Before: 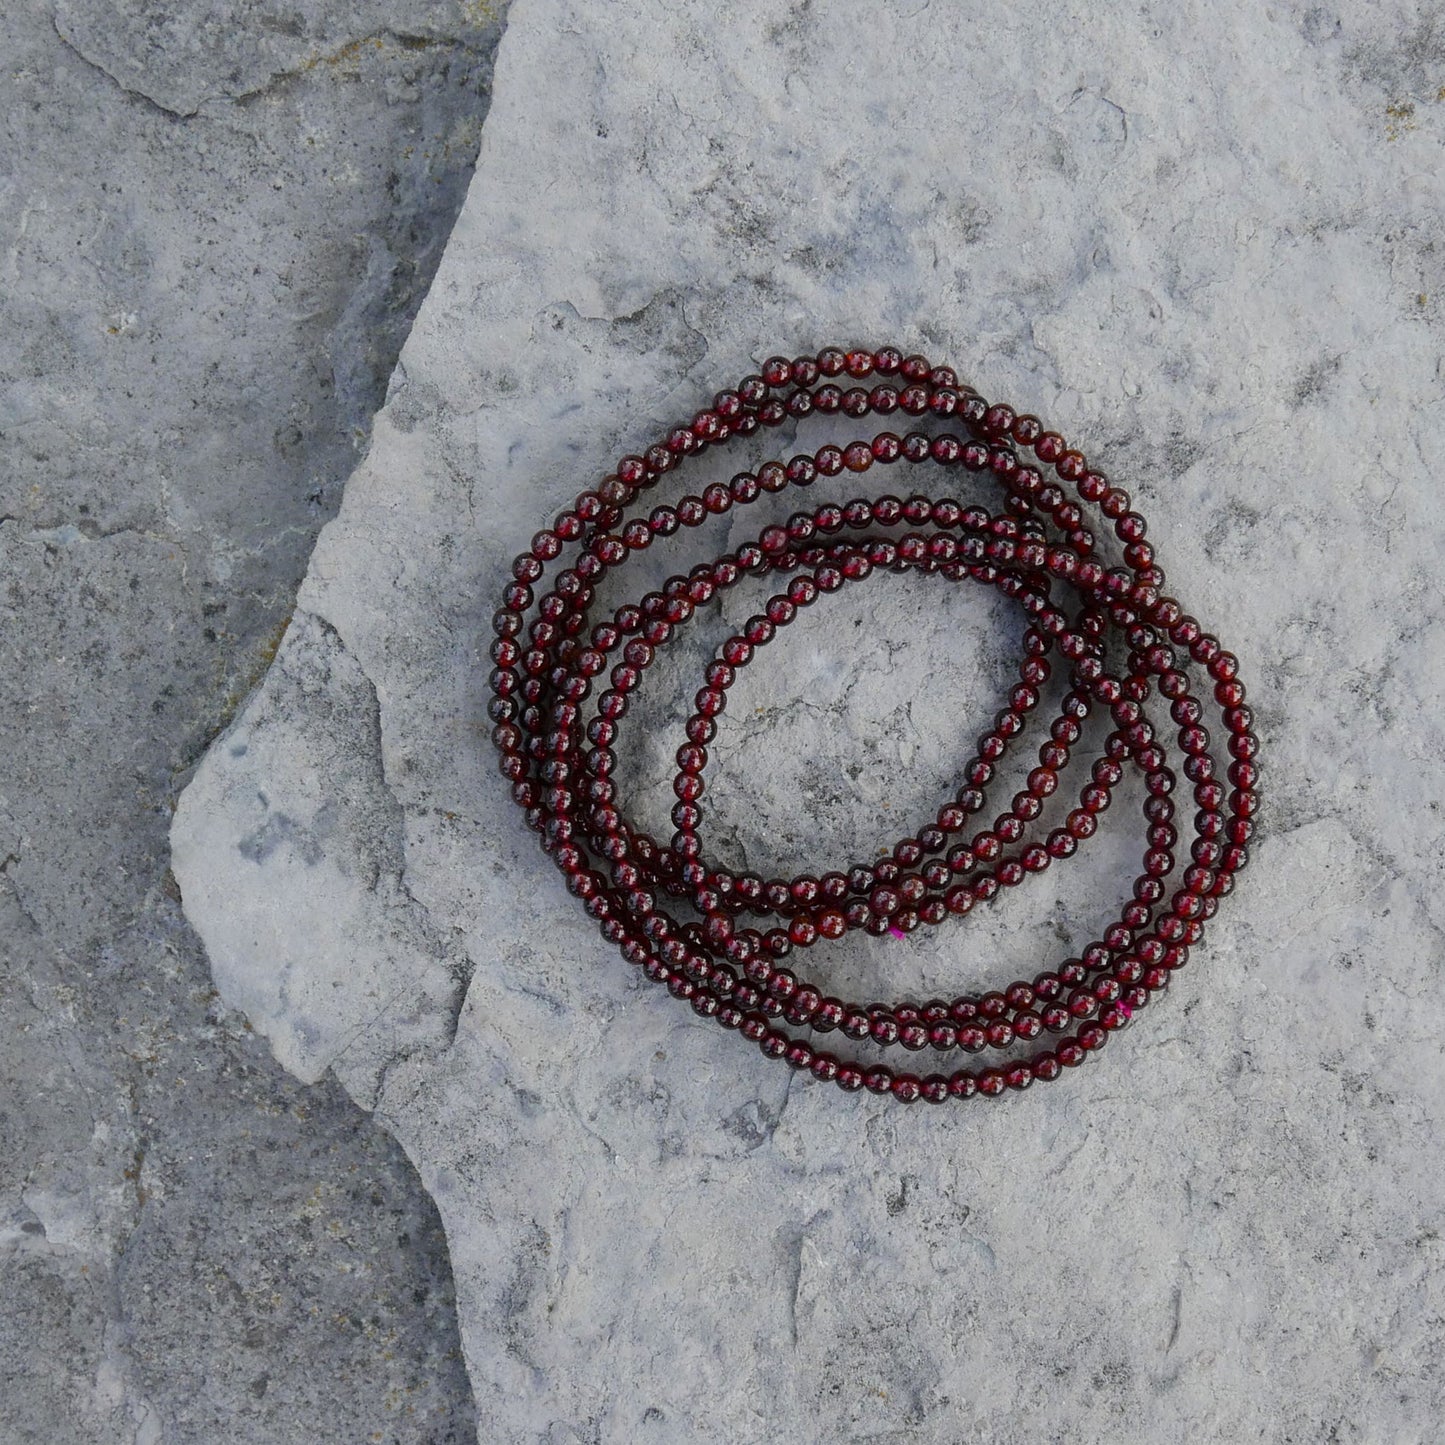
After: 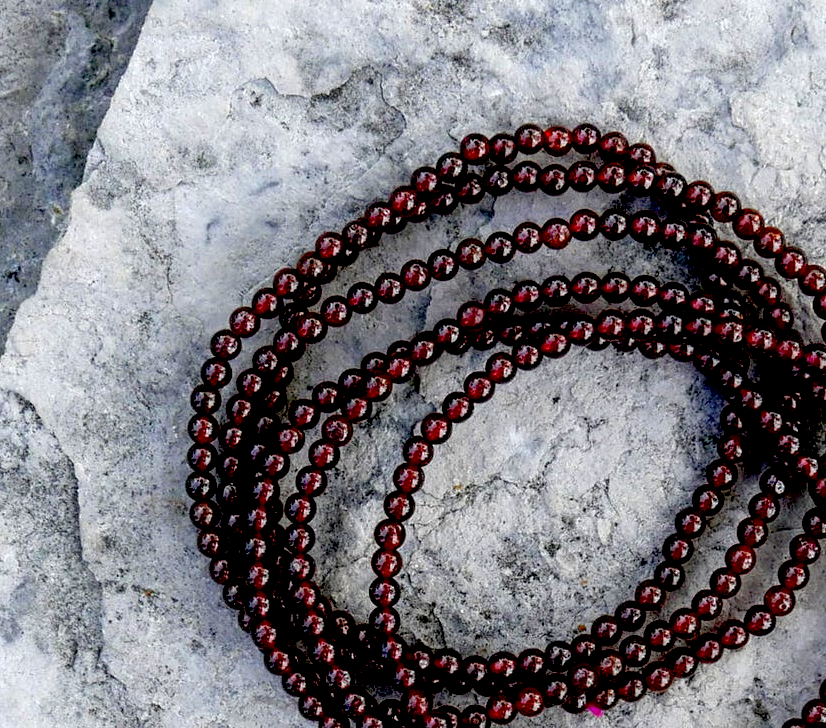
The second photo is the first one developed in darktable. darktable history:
local contrast: on, module defaults
exposure: black level correction 0.035, exposure 0.9 EV, compensate highlight preservation false
crop: left 20.932%, top 15.471%, right 21.848%, bottom 34.081%
color zones: curves: ch1 [(0, 0.455) (0.063, 0.455) (0.286, 0.495) (0.429, 0.5) (0.571, 0.5) (0.714, 0.5) (0.857, 0.5) (1, 0.455)]; ch2 [(0, 0.532) (0.063, 0.521) (0.233, 0.447) (0.429, 0.489) (0.571, 0.5) (0.714, 0.5) (0.857, 0.5) (1, 0.532)]
